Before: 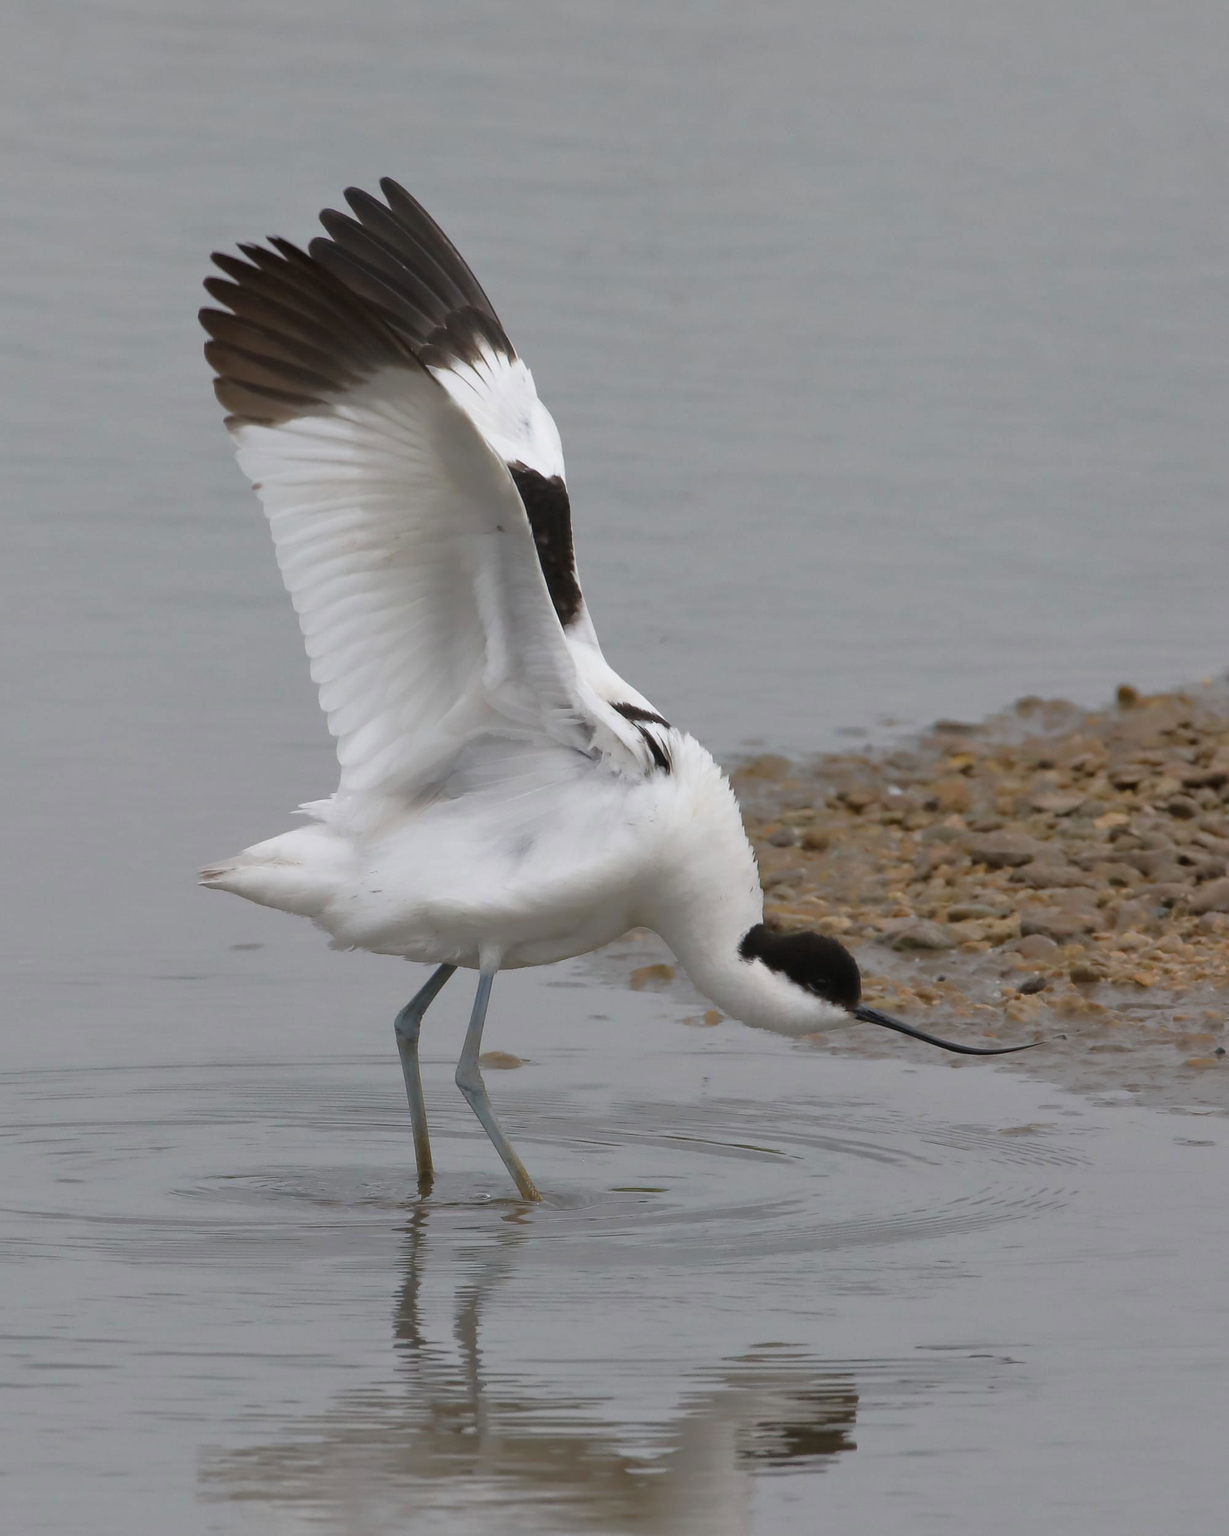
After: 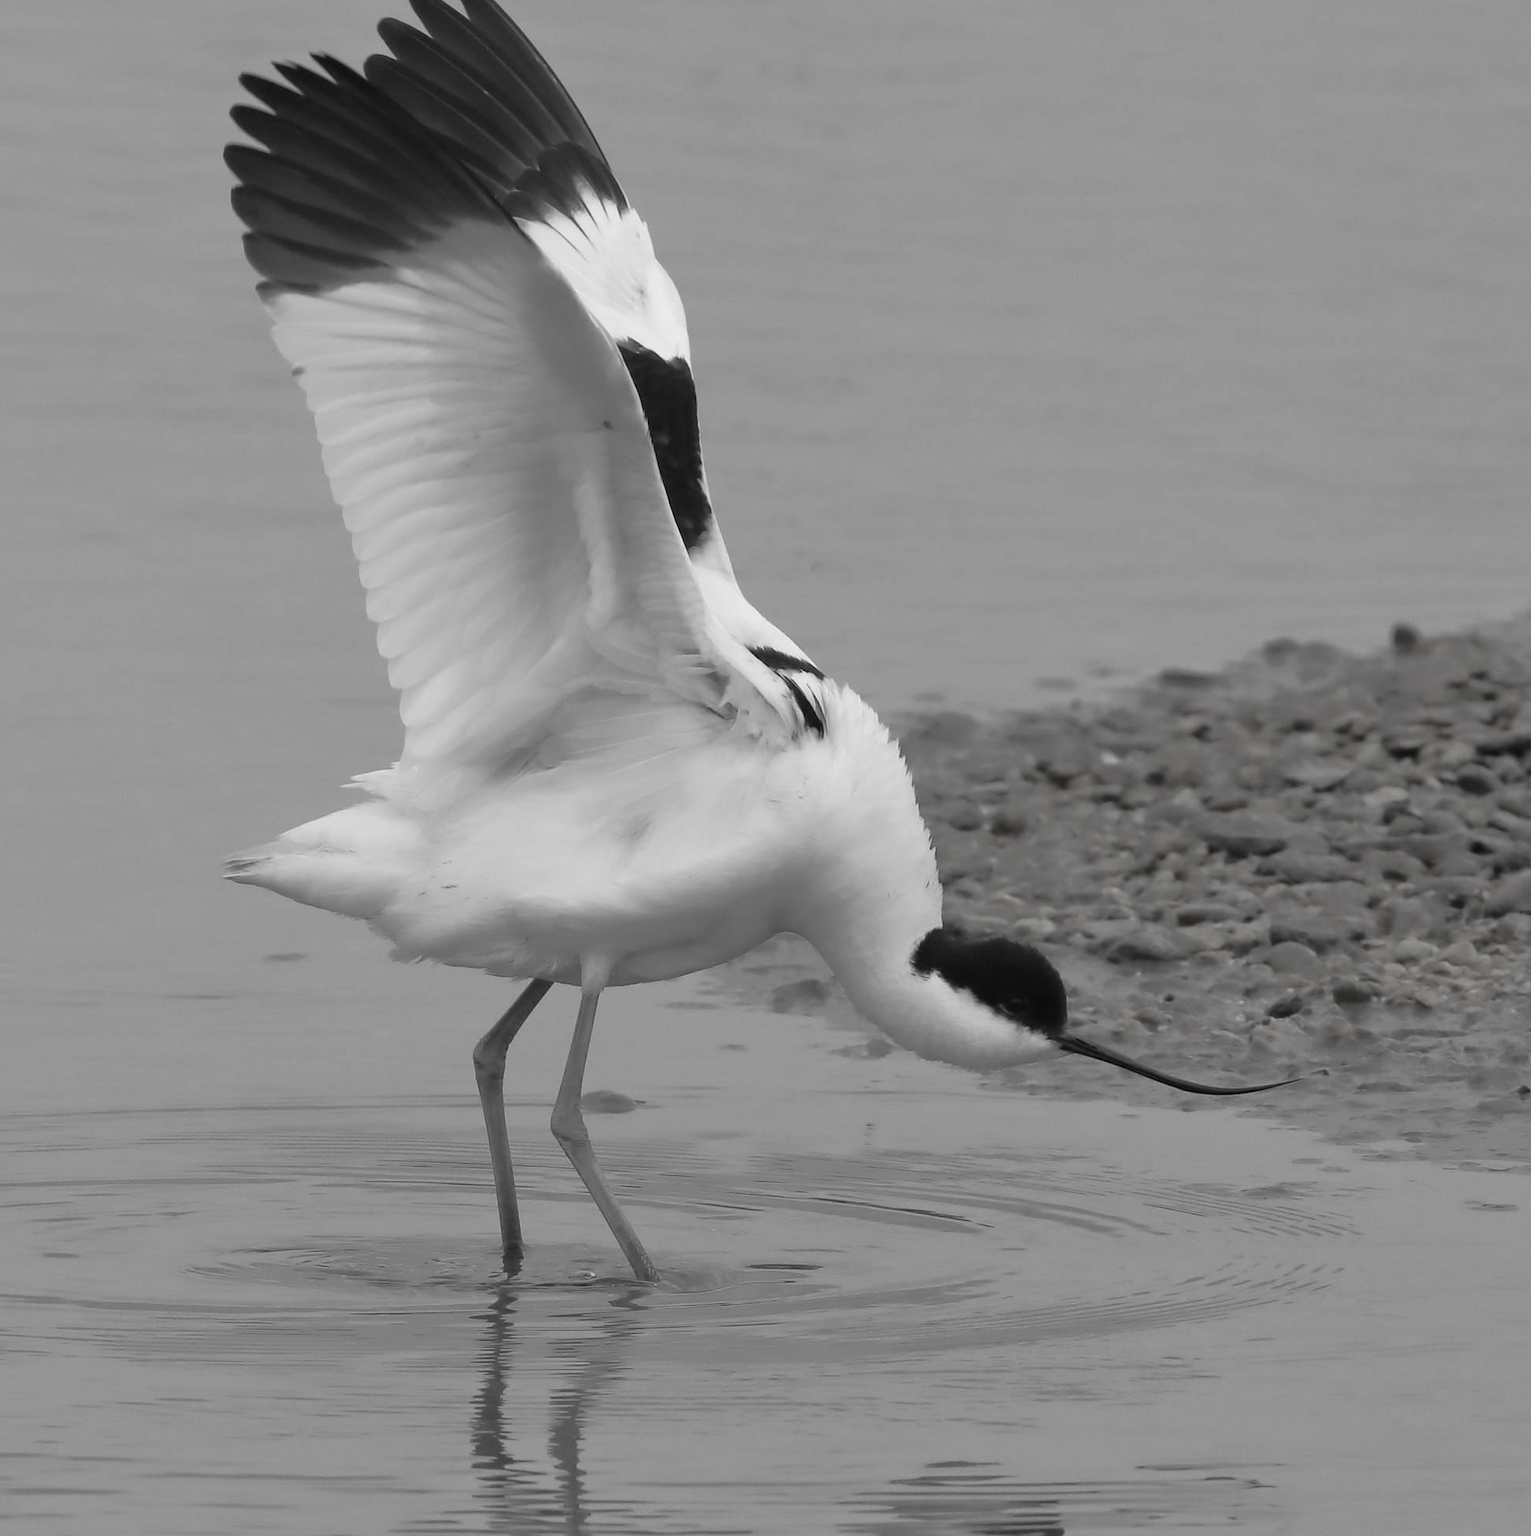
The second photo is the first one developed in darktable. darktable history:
crop and rotate: left 1.857%, top 12.682%, right 0.228%, bottom 8.751%
color zones: curves: ch1 [(0, 0.292) (0.001, 0.292) (0.2, 0.264) (0.4, 0.248) (0.6, 0.248) (0.8, 0.264) (0.999, 0.292) (1, 0.292)], mix 101.01%
